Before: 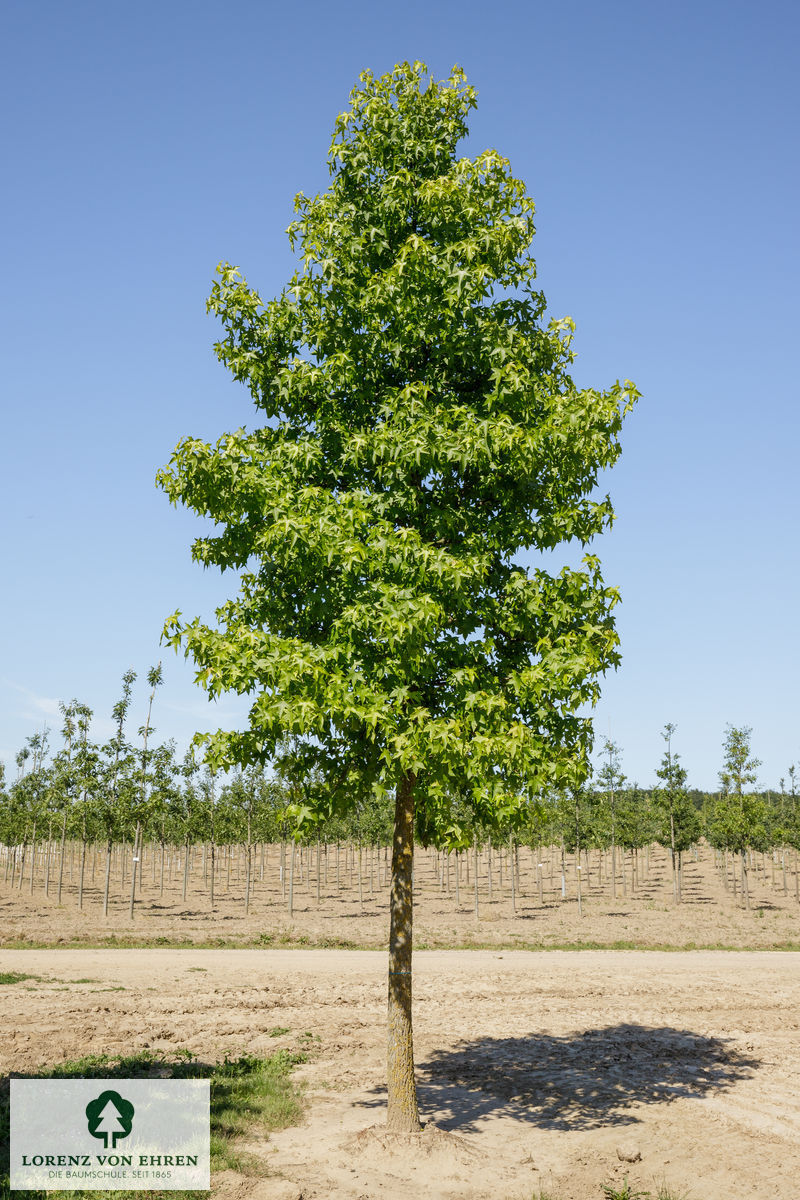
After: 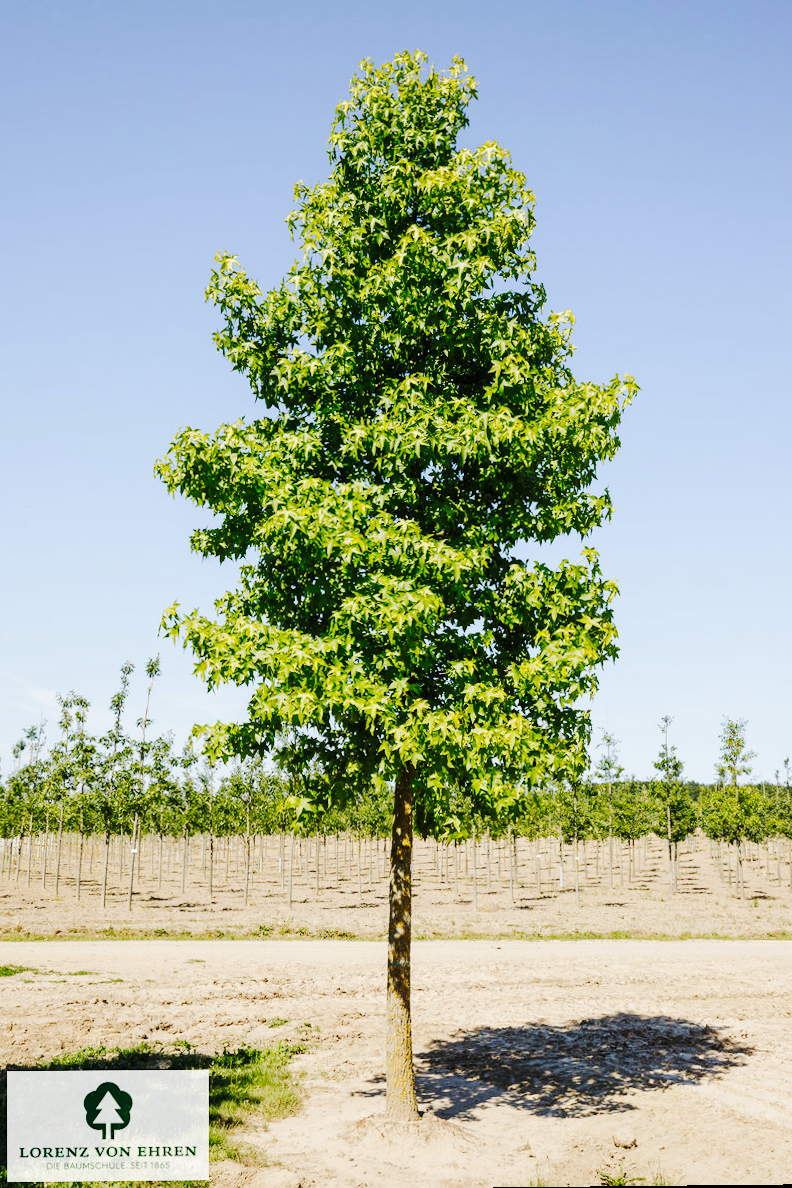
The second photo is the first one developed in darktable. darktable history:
tone curve: curves: ch0 [(0, 0) (0.003, 0.002) (0.011, 0.008) (0.025, 0.017) (0.044, 0.027) (0.069, 0.037) (0.1, 0.052) (0.136, 0.074) (0.177, 0.11) (0.224, 0.155) (0.277, 0.237) (0.335, 0.34) (0.399, 0.467) (0.468, 0.584) (0.543, 0.683) (0.623, 0.762) (0.709, 0.827) (0.801, 0.888) (0.898, 0.947) (1, 1)], preserve colors none
rotate and perspective: rotation 0.174°, lens shift (vertical) 0.013, lens shift (horizontal) 0.019, shear 0.001, automatic cropping original format, crop left 0.007, crop right 0.991, crop top 0.016, crop bottom 0.997
